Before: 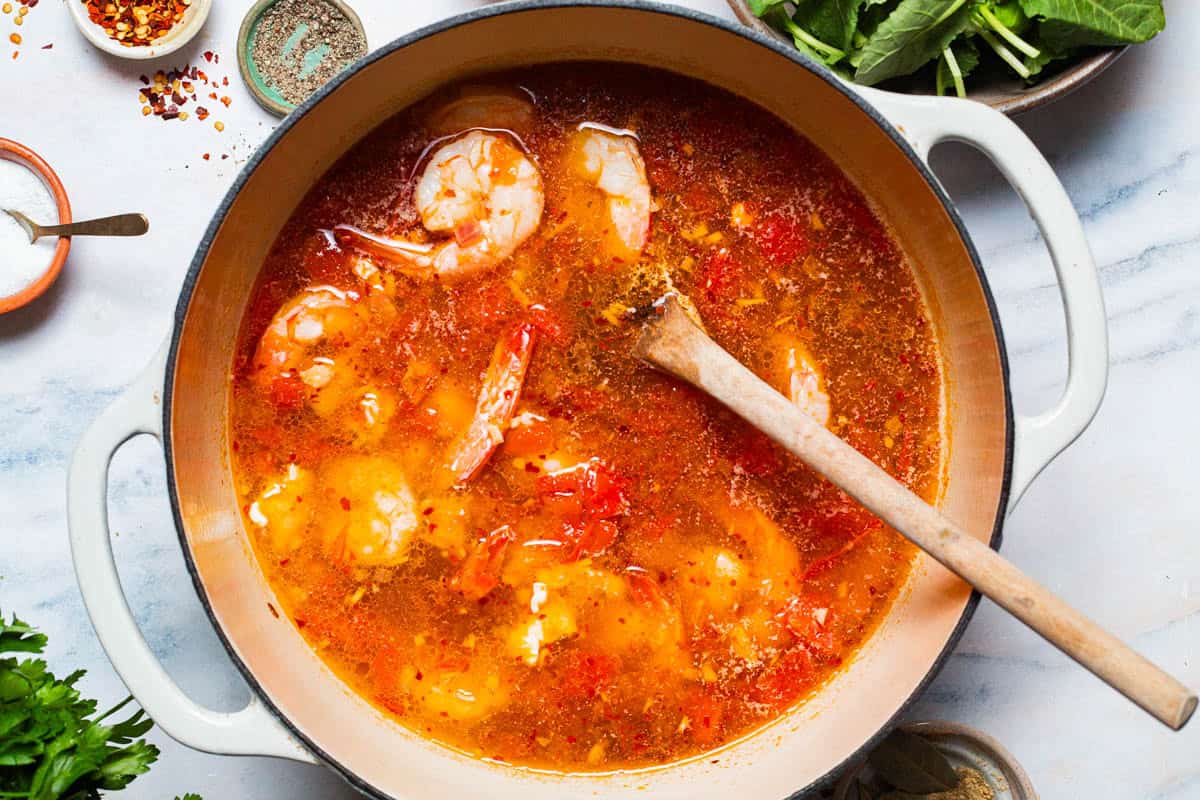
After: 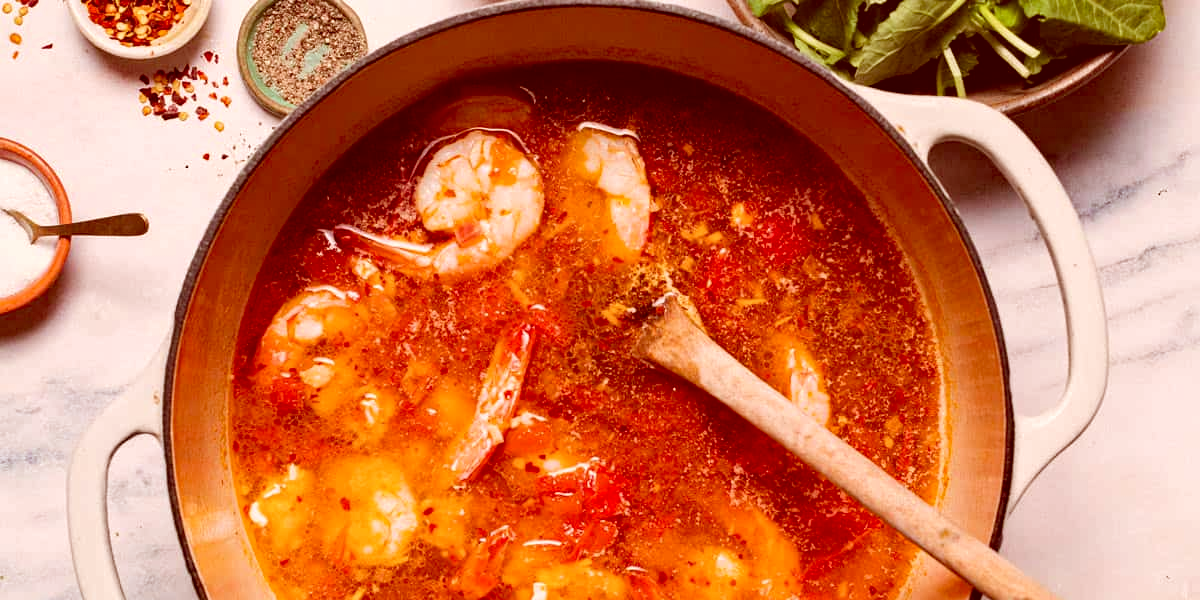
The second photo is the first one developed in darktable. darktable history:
crop: bottom 24.992%
haze removal: strength 0.285, distance 0.254, compatibility mode true, adaptive false
color correction: highlights a* 9.09, highlights b* 8.96, shadows a* 39.9, shadows b* 39.86, saturation 0.79
